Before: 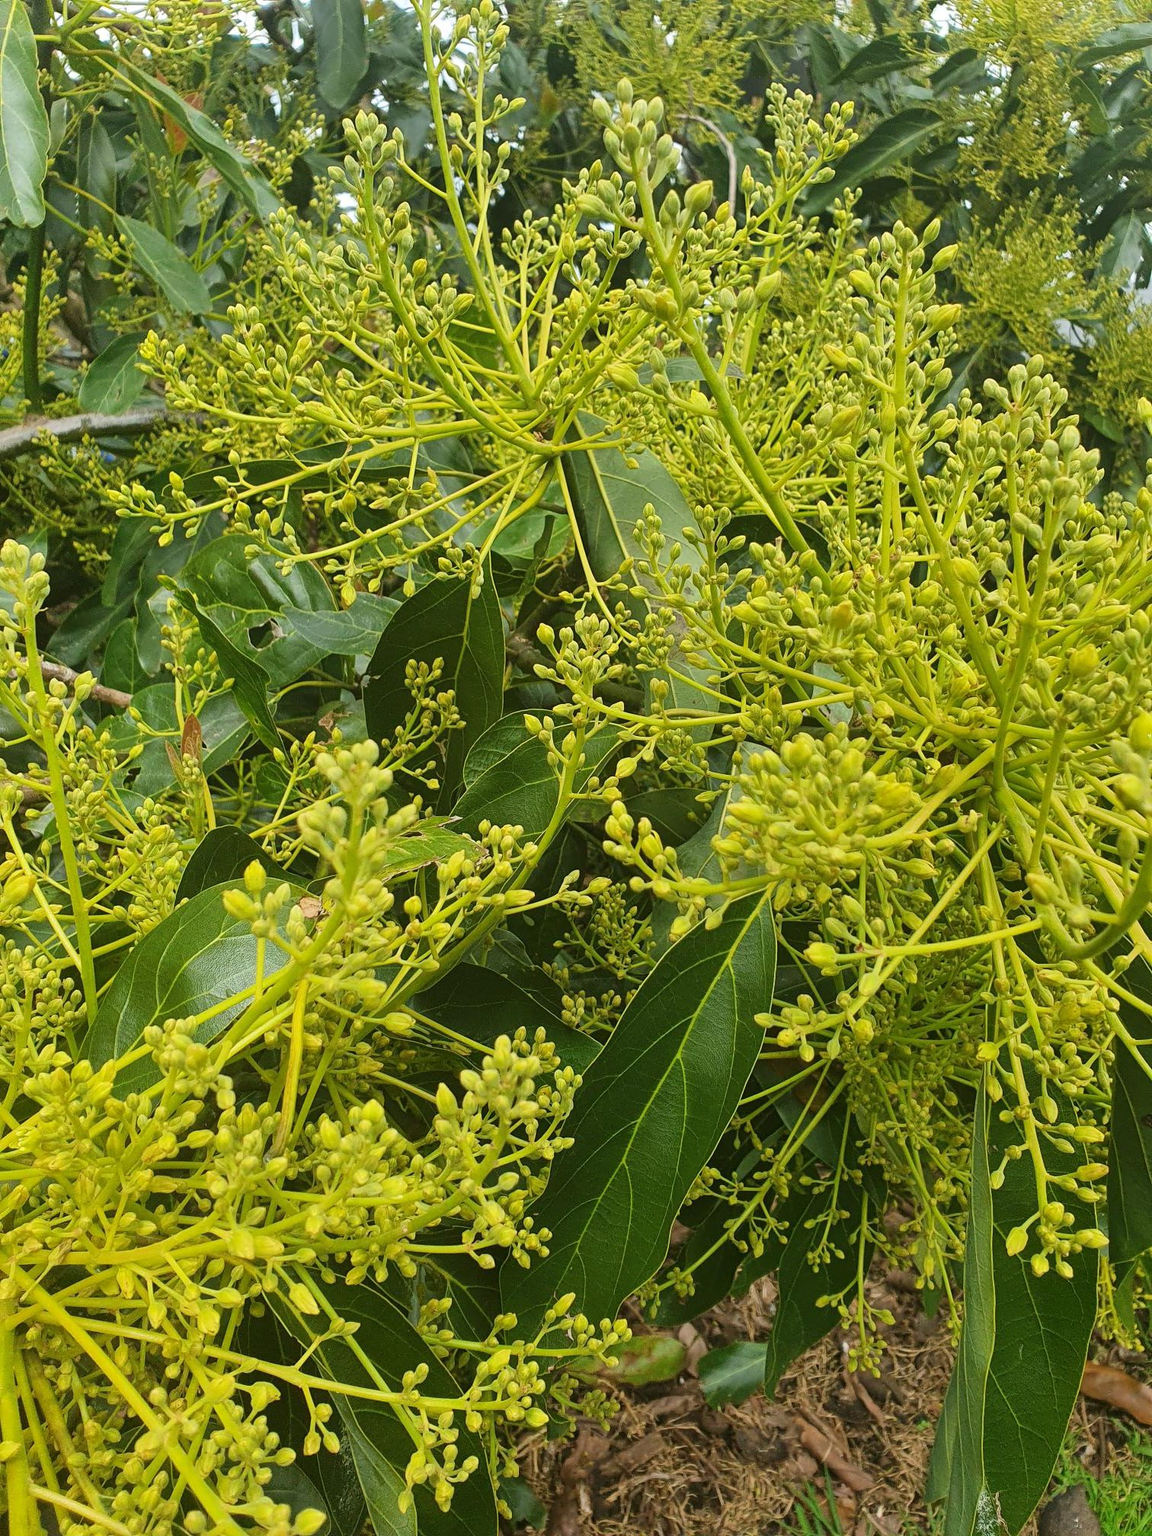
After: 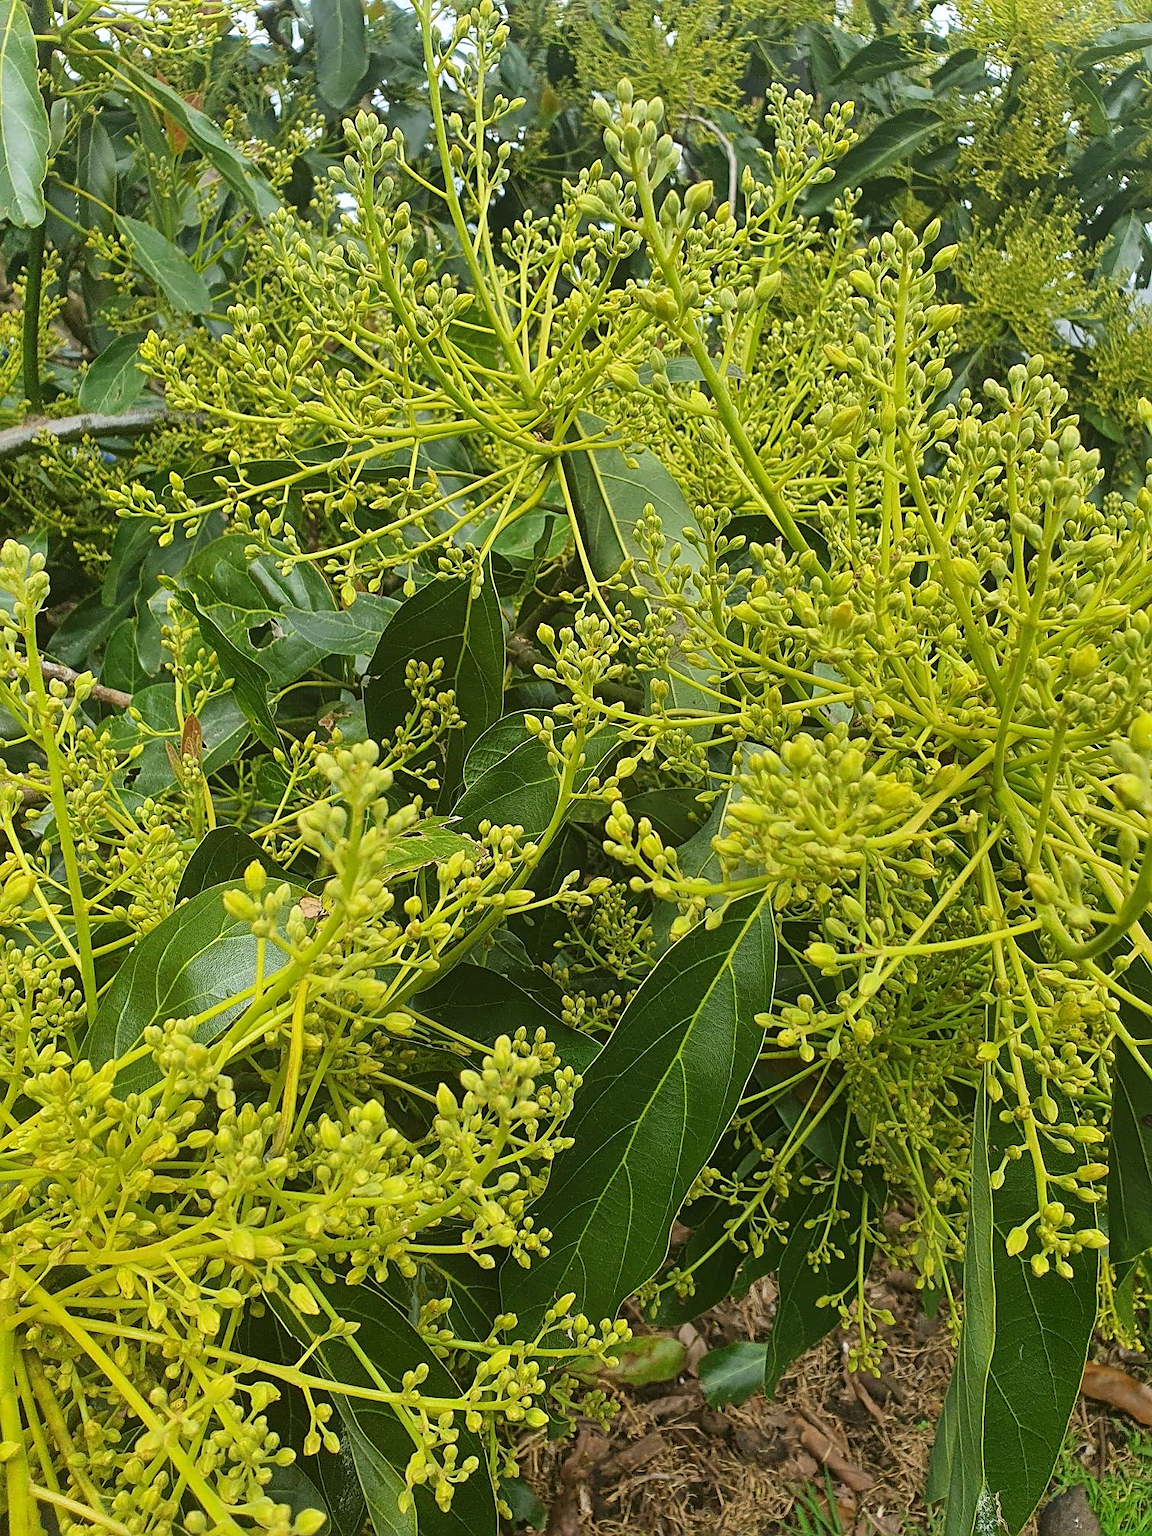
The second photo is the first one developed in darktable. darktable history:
white balance: red 0.982, blue 1.018
sharpen: on, module defaults
